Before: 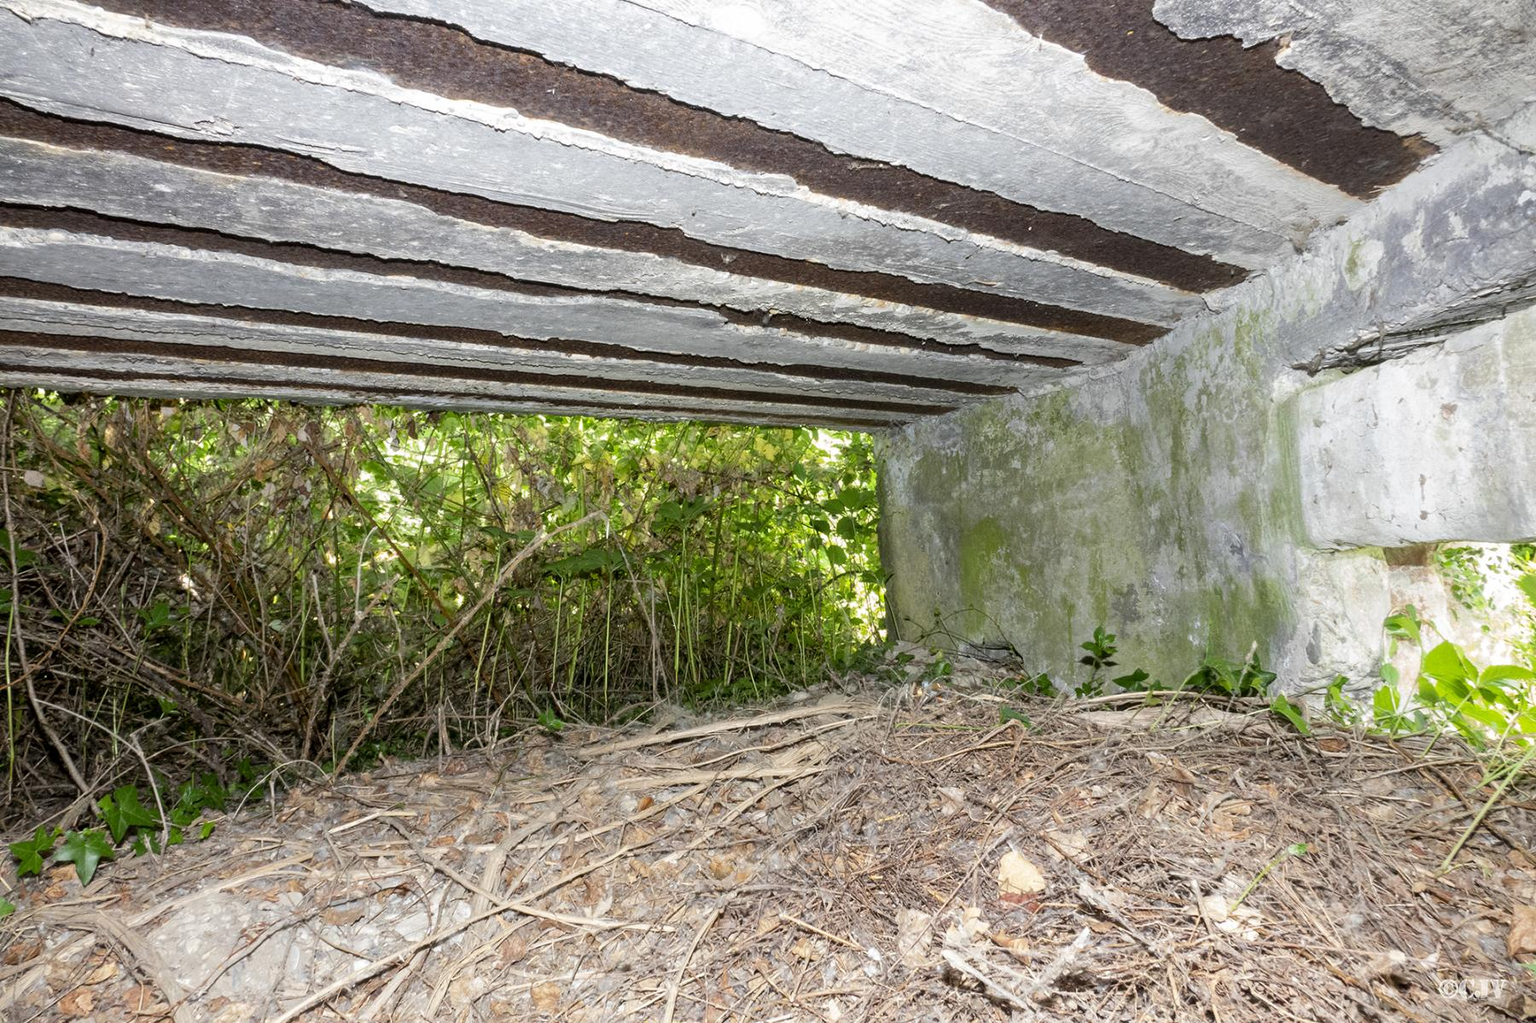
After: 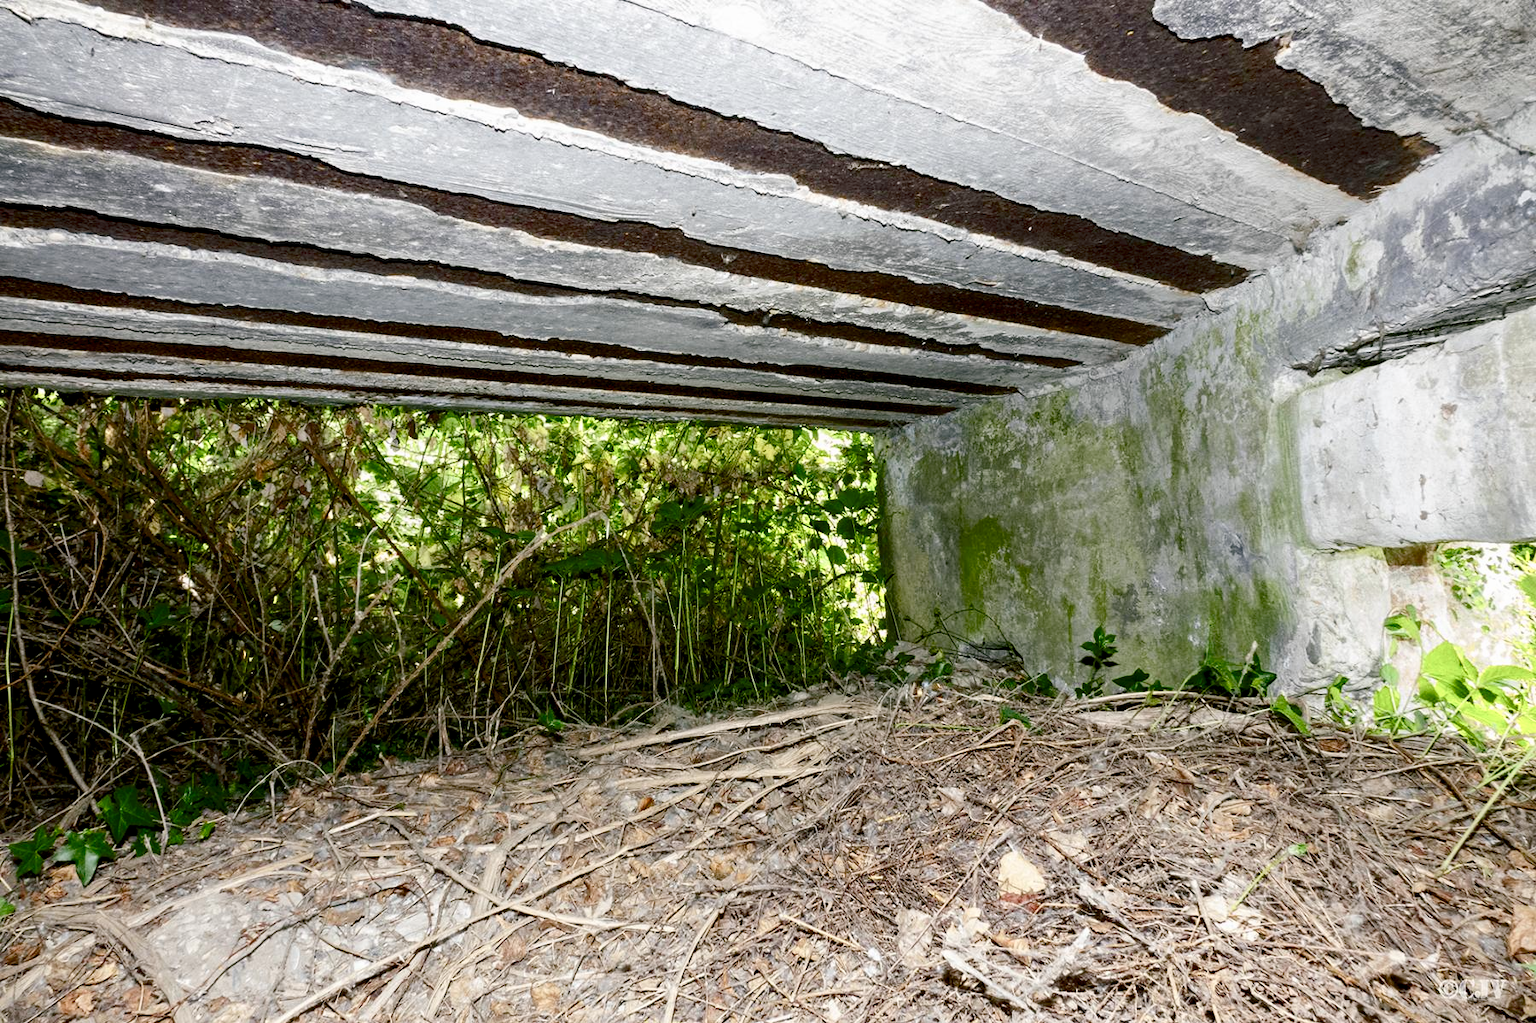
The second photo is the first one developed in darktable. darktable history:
contrast brightness saturation: contrast 0.126, brightness -0.06, saturation 0.163
color balance rgb: shadows lift › luminance -7.931%, shadows lift › chroma 2.272%, shadows lift › hue 163.97°, global offset › luminance -1.447%, linear chroma grading › global chroma 0.622%, perceptual saturation grading › global saturation 20%, perceptual saturation grading › highlights -50.135%, perceptual saturation grading › shadows 30.144%, saturation formula JzAzBz (2021)
